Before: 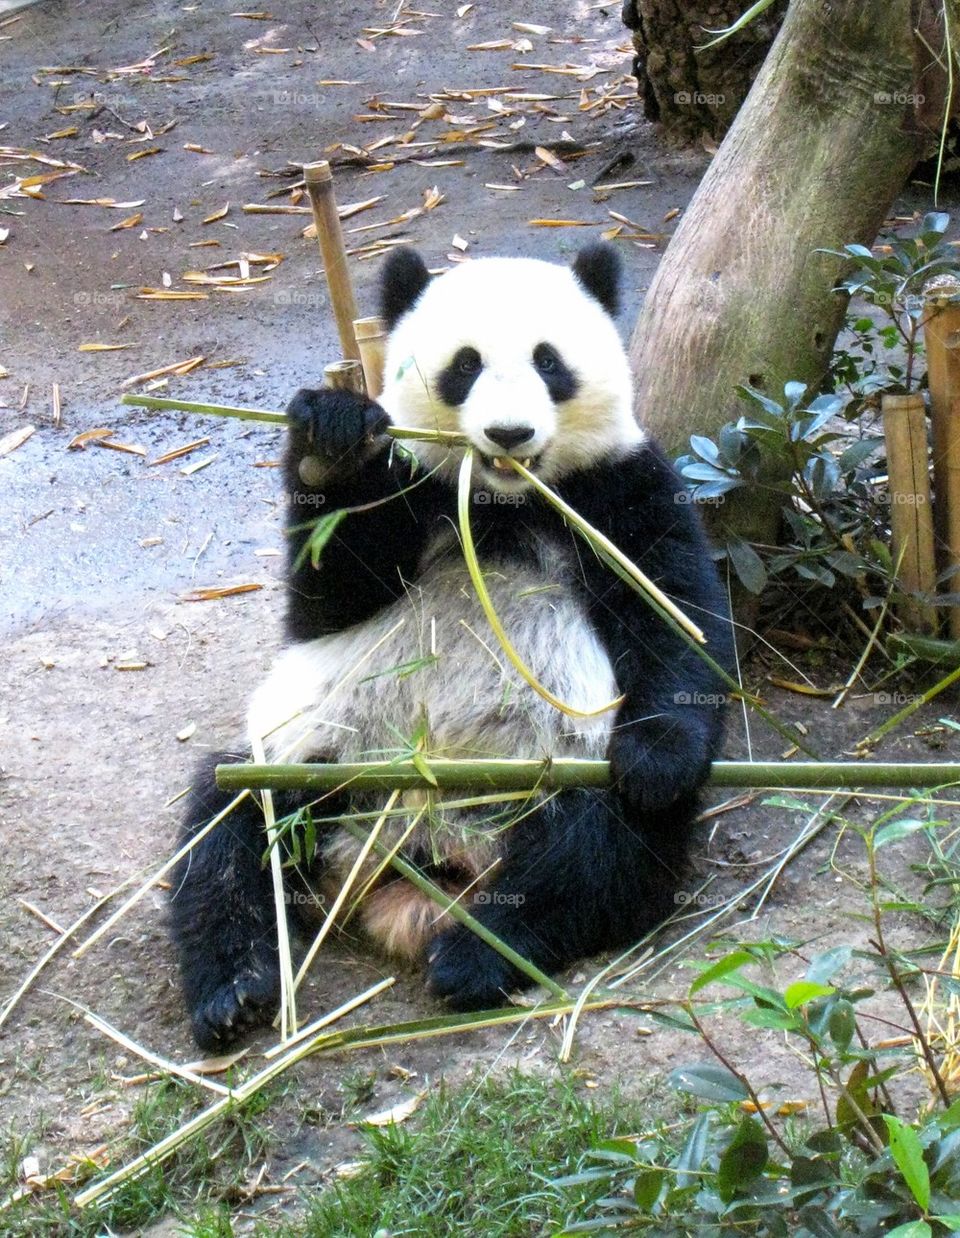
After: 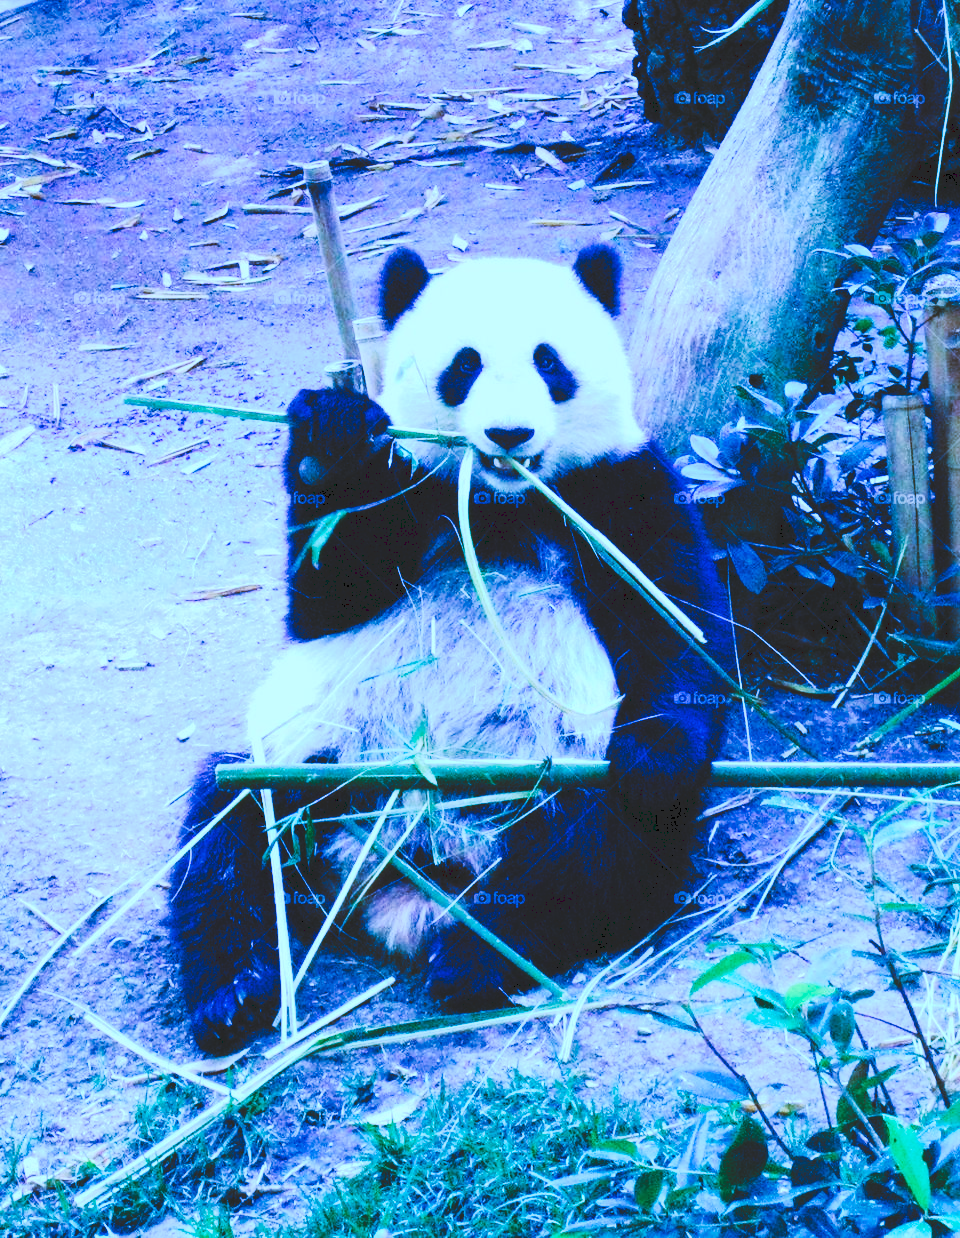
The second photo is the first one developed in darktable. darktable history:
tone curve: curves: ch0 [(0, 0) (0.003, 0.145) (0.011, 0.15) (0.025, 0.15) (0.044, 0.156) (0.069, 0.161) (0.1, 0.169) (0.136, 0.175) (0.177, 0.184) (0.224, 0.196) (0.277, 0.234) (0.335, 0.291) (0.399, 0.391) (0.468, 0.505) (0.543, 0.633) (0.623, 0.742) (0.709, 0.826) (0.801, 0.882) (0.898, 0.93) (1, 1)], preserve colors none
color calibration: illuminant as shot in camera, x 0.483, y 0.431, temperature 2419.45 K
